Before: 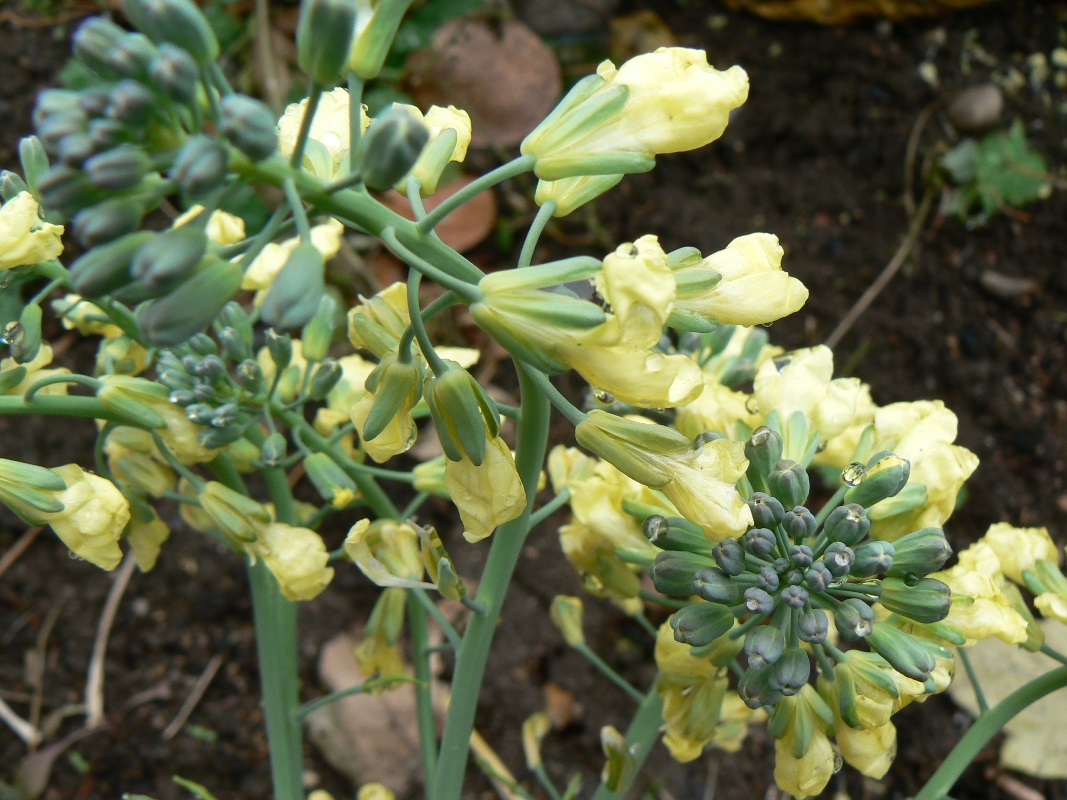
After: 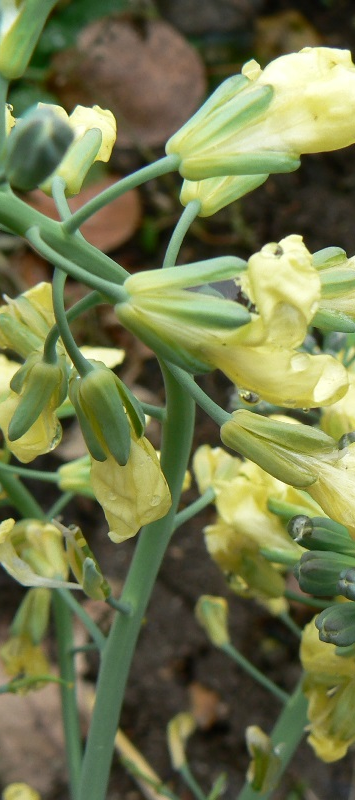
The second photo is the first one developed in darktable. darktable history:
crop: left 33.36%, right 33.36%
local contrast: mode bilateral grid, contrast 10, coarseness 25, detail 110%, midtone range 0.2
